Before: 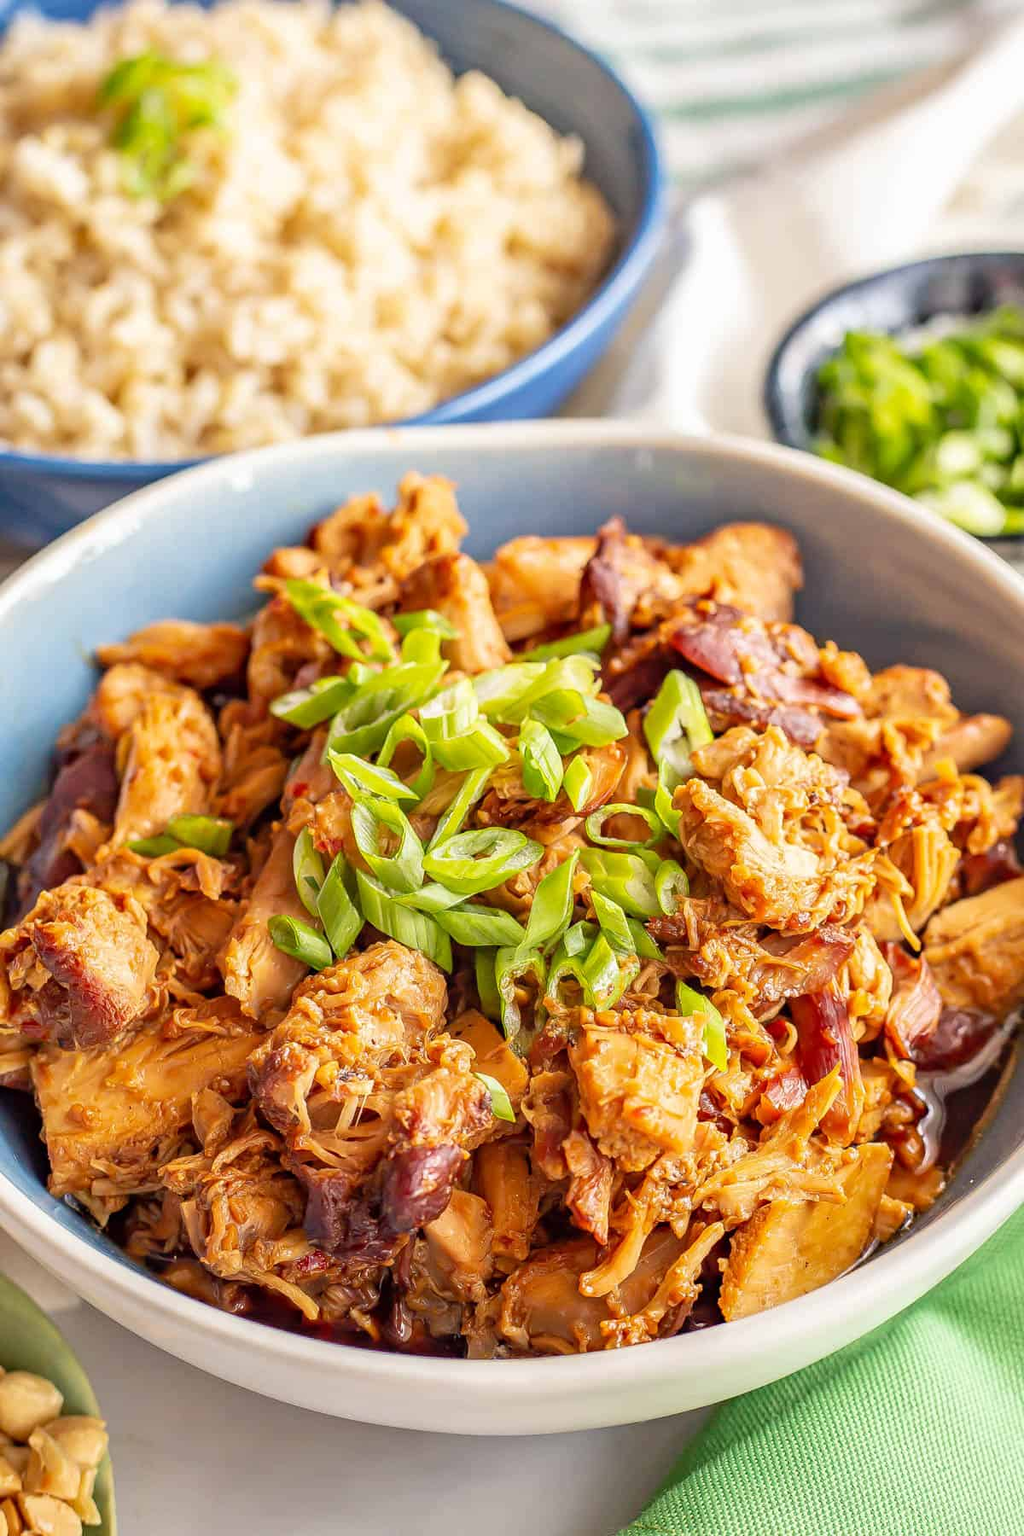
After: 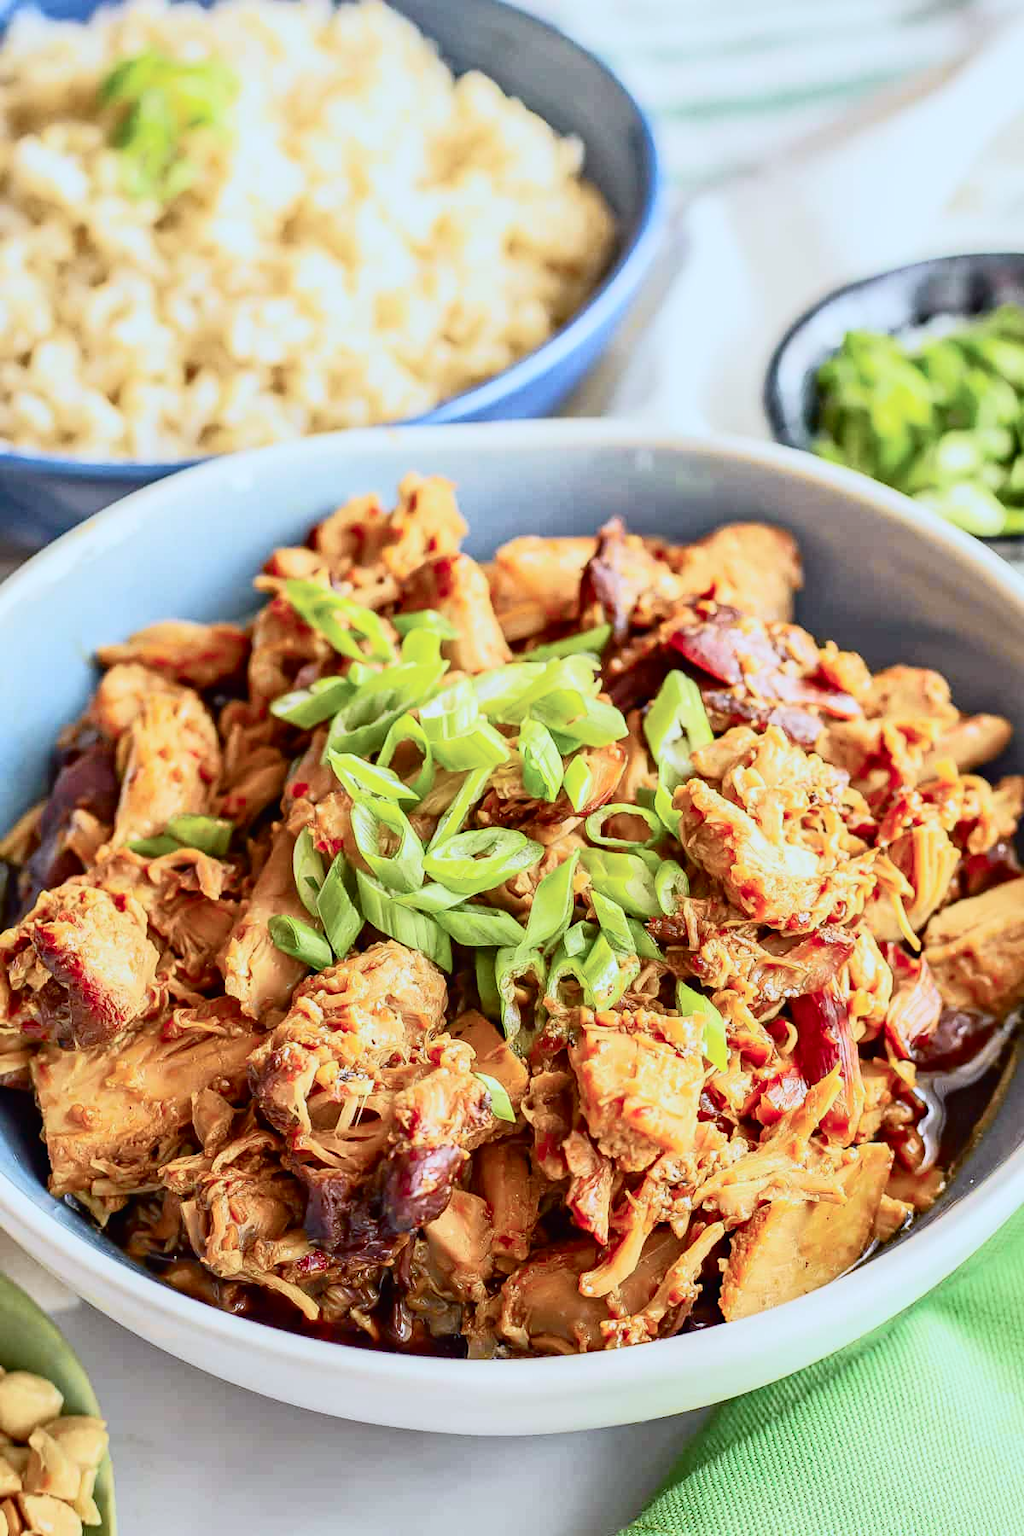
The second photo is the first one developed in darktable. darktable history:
white balance: red 0.924, blue 1.095
tone curve: curves: ch0 [(0, 0.008) (0.081, 0.044) (0.177, 0.123) (0.283, 0.253) (0.427, 0.441) (0.495, 0.524) (0.661, 0.756) (0.796, 0.859) (1, 0.951)]; ch1 [(0, 0) (0.161, 0.092) (0.35, 0.33) (0.392, 0.392) (0.427, 0.426) (0.479, 0.472) (0.505, 0.5) (0.521, 0.519) (0.567, 0.556) (0.583, 0.588) (0.625, 0.627) (0.678, 0.733) (1, 1)]; ch2 [(0, 0) (0.346, 0.362) (0.404, 0.427) (0.502, 0.499) (0.523, 0.522) (0.544, 0.561) (0.58, 0.59) (0.629, 0.642) (0.717, 0.678) (1, 1)], color space Lab, independent channels, preserve colors none
